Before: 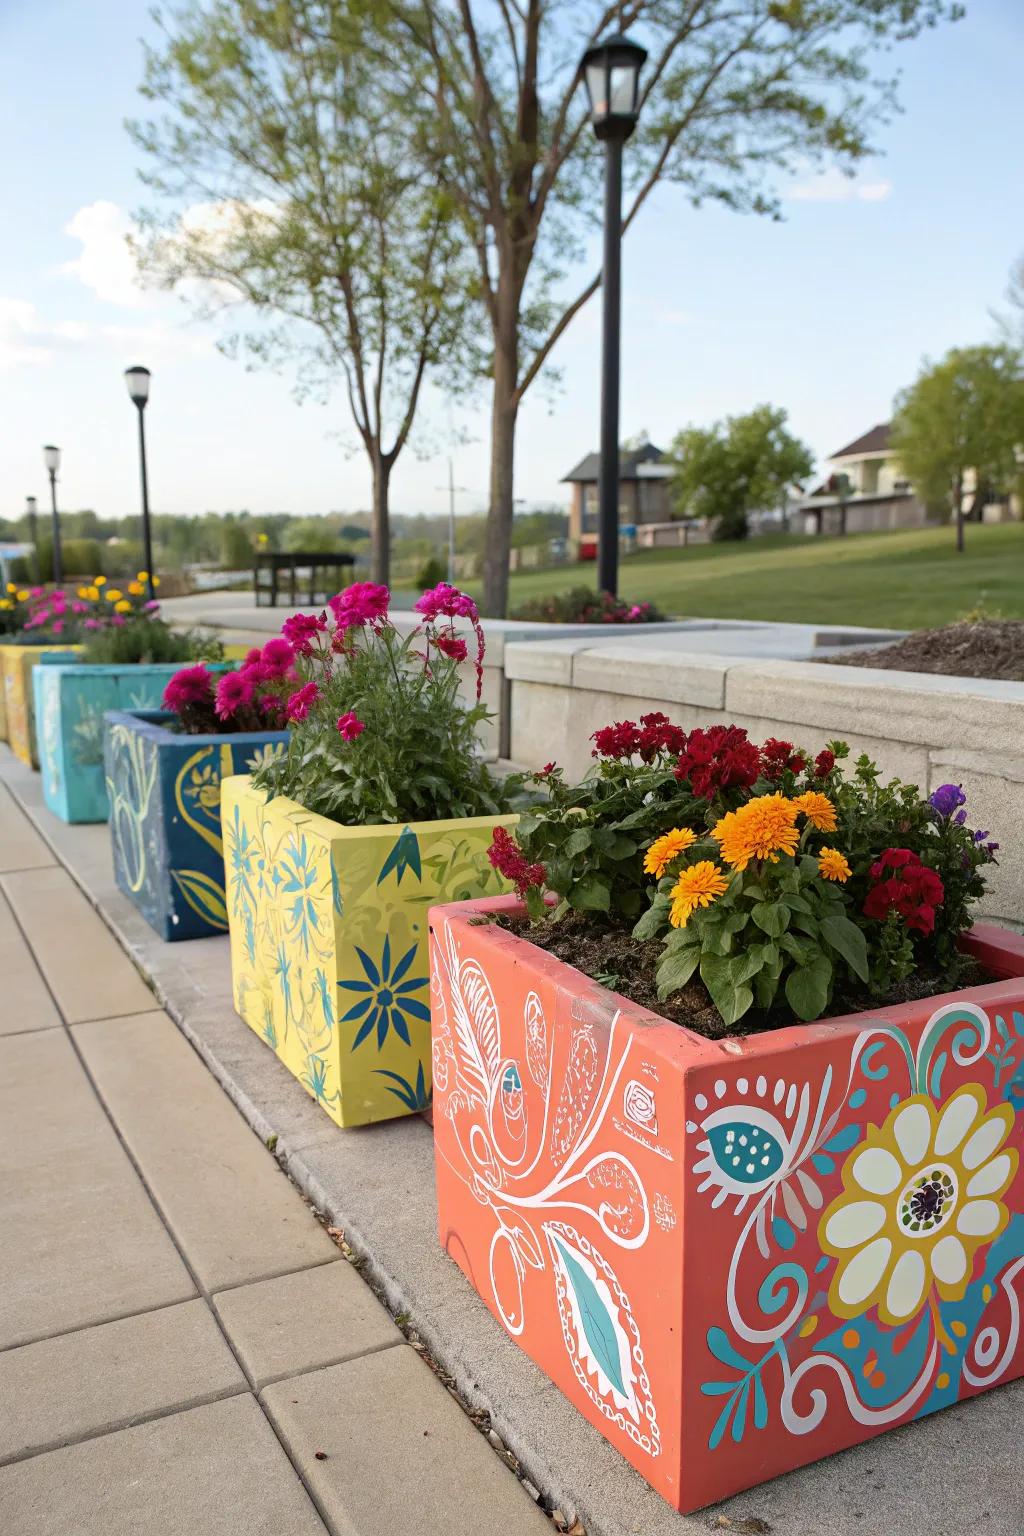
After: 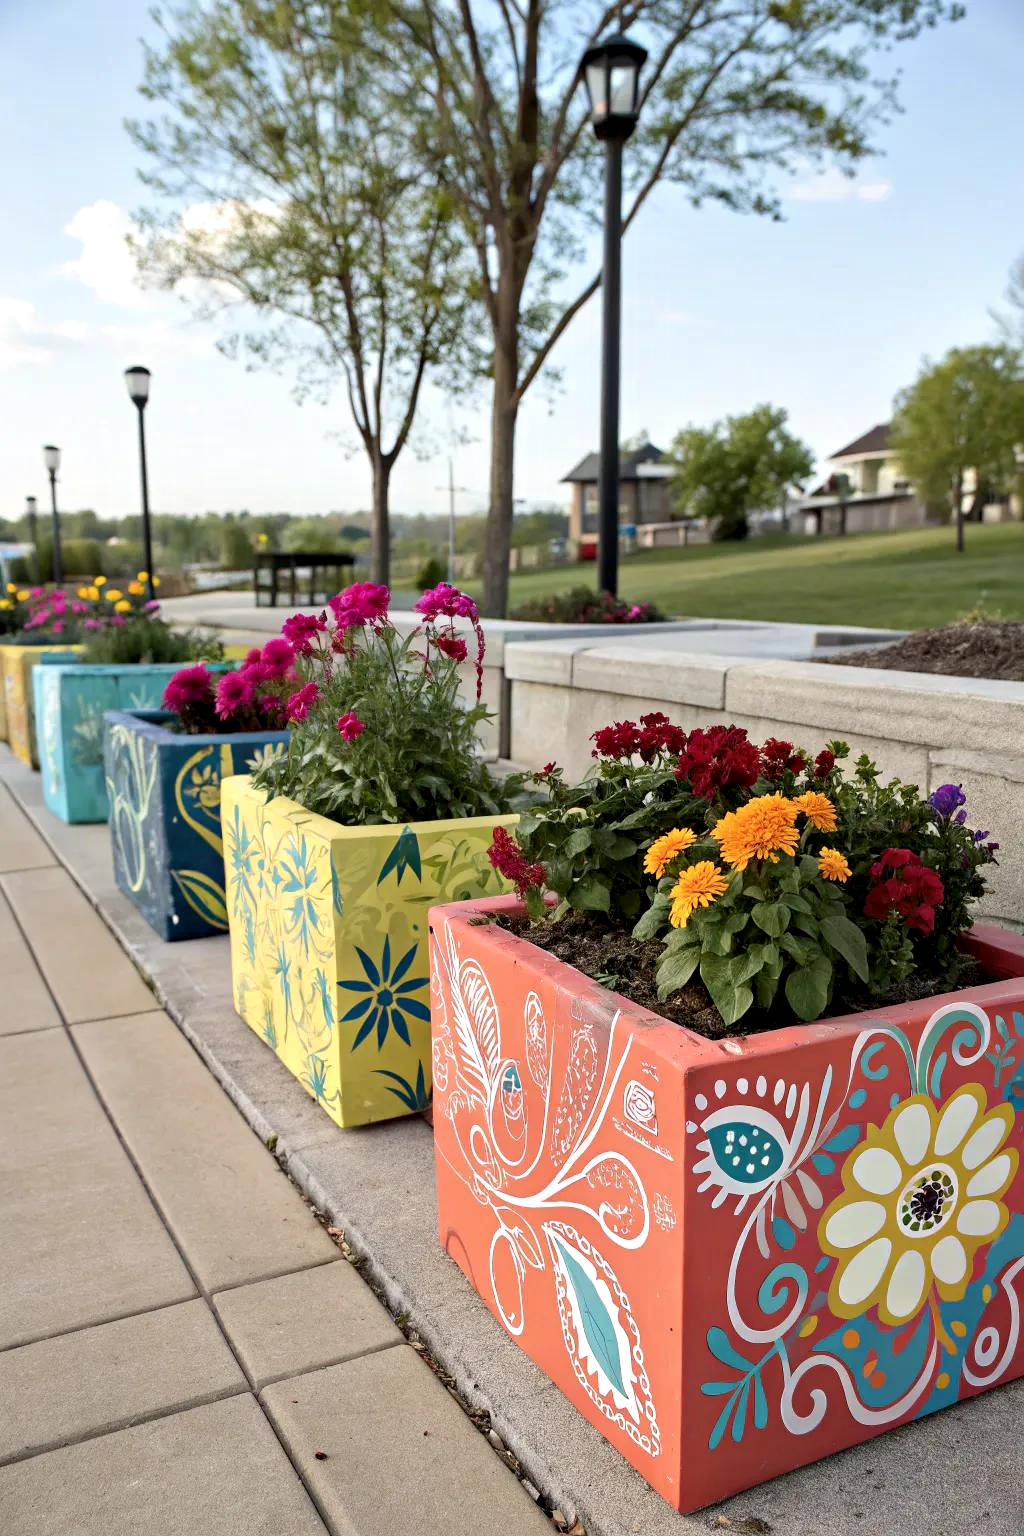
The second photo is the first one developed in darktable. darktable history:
contrast equalizer: y [[0.531, 0.548, 0.559, 0.557, 0.544, 0.527], [0.5 ×6], [0.5 ×6], [0 ×6], [0 ×6]]
